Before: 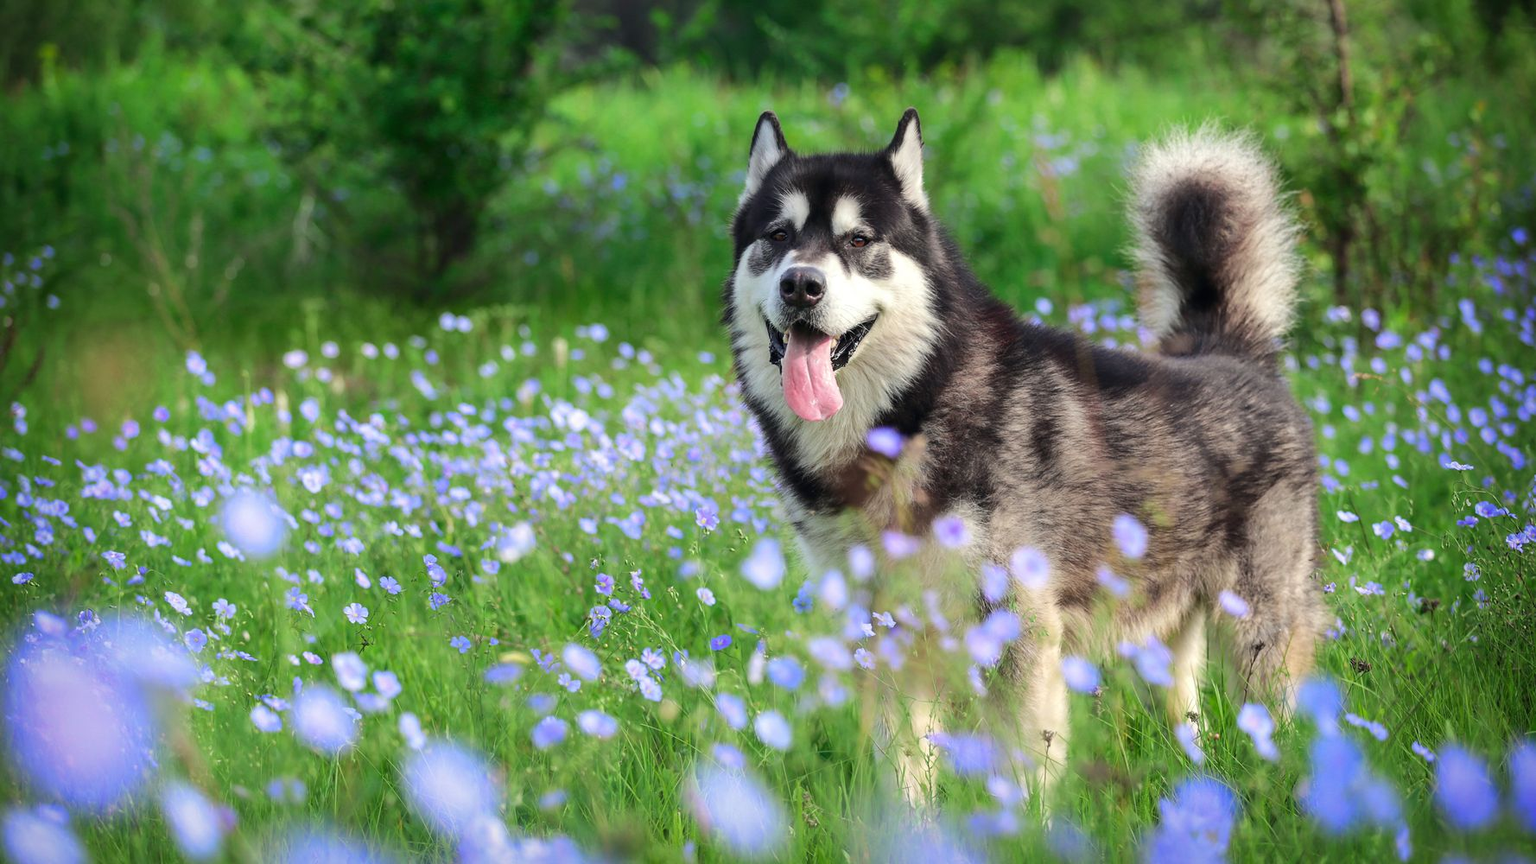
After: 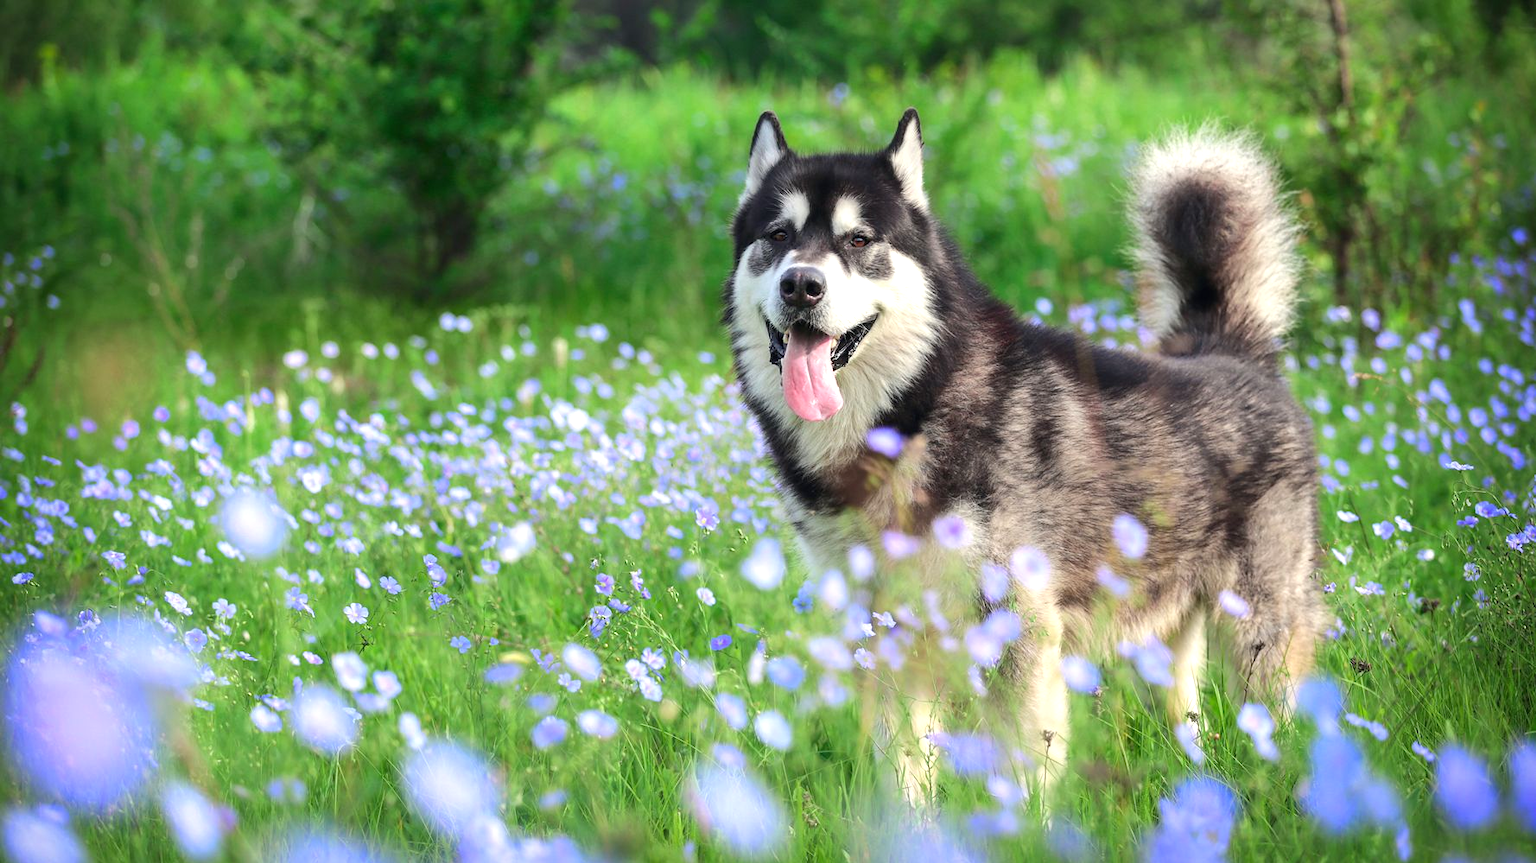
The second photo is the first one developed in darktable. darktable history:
exposure: exposure 0.408 EV, compensate highlight preservation false
